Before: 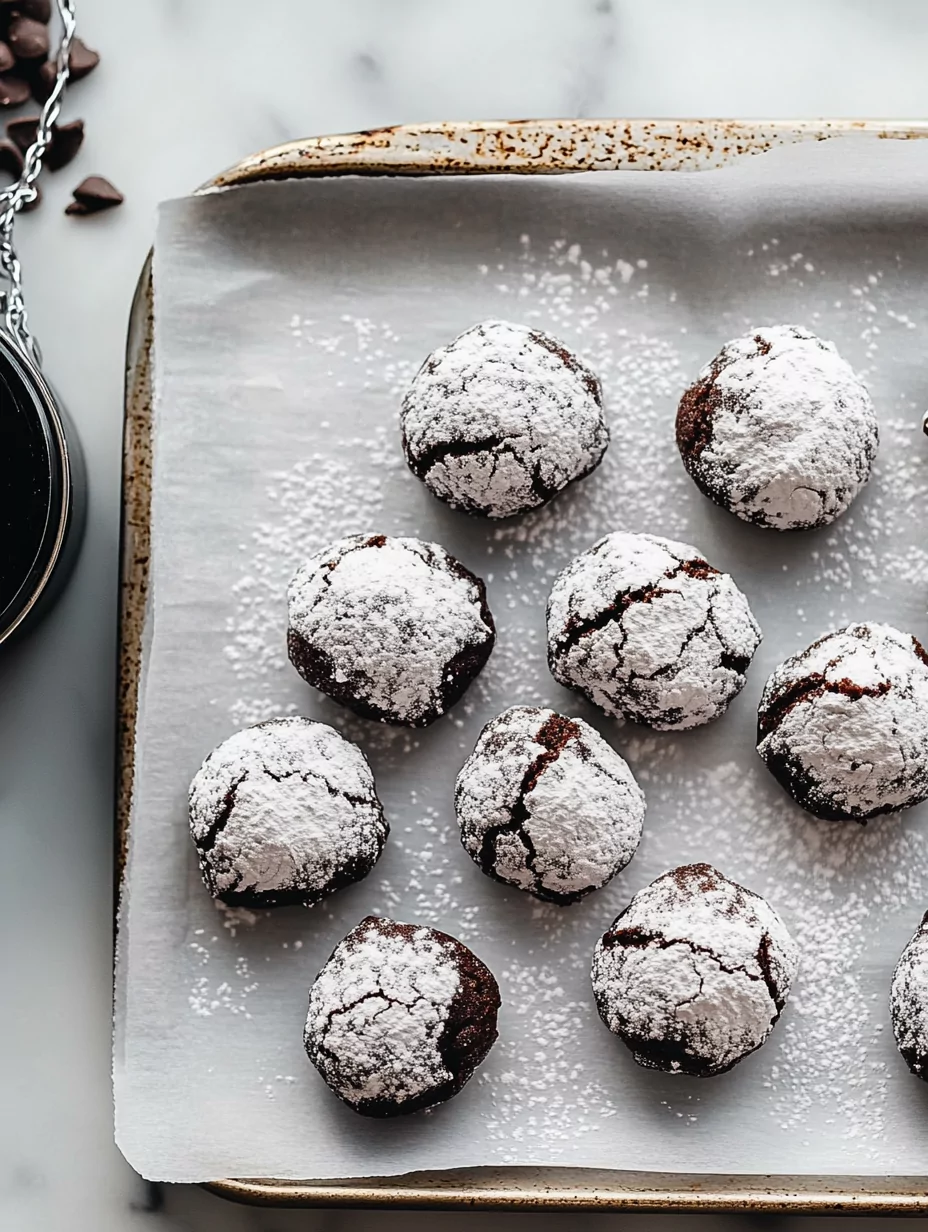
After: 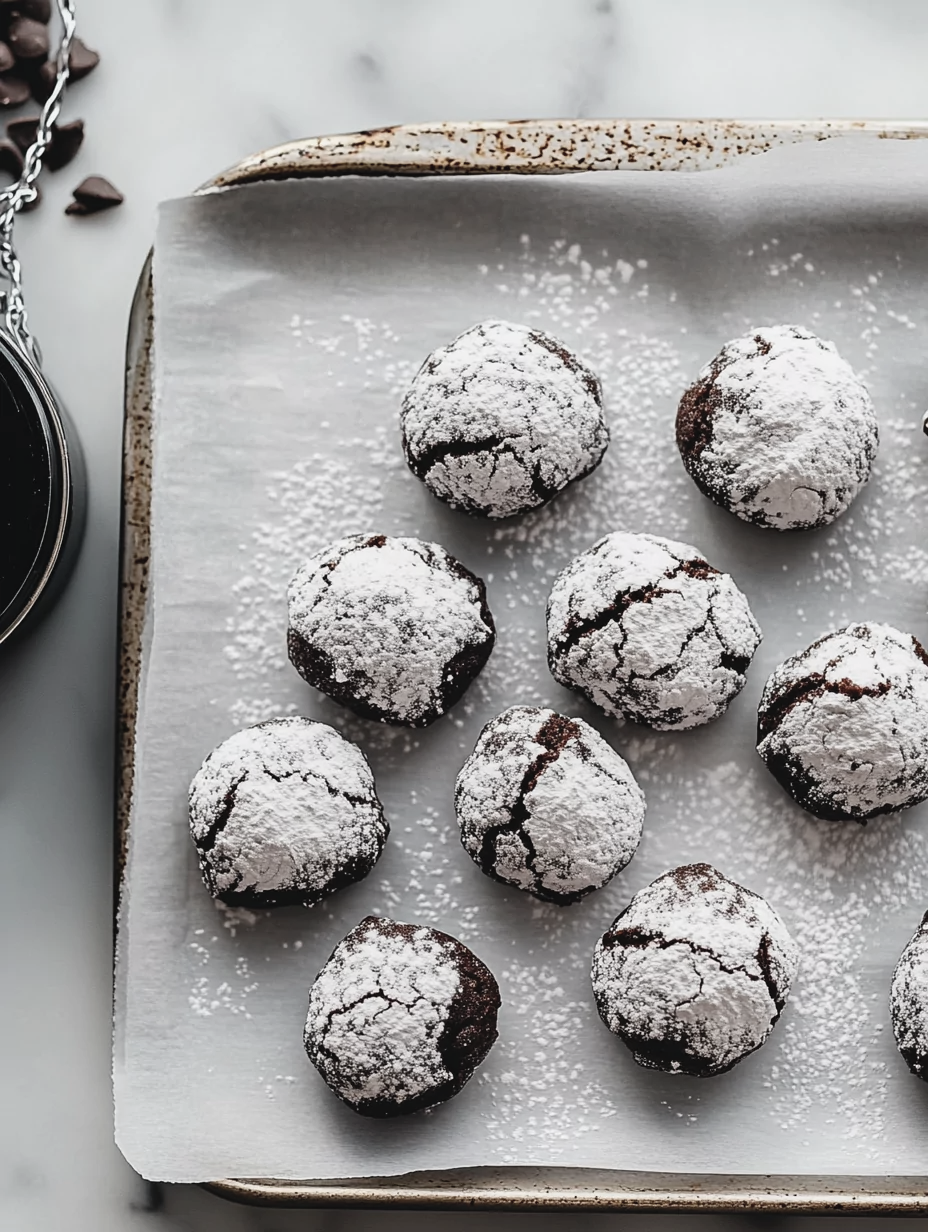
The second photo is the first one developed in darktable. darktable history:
contrast brightness saturation: contrast -0.059, saturation -0.411
